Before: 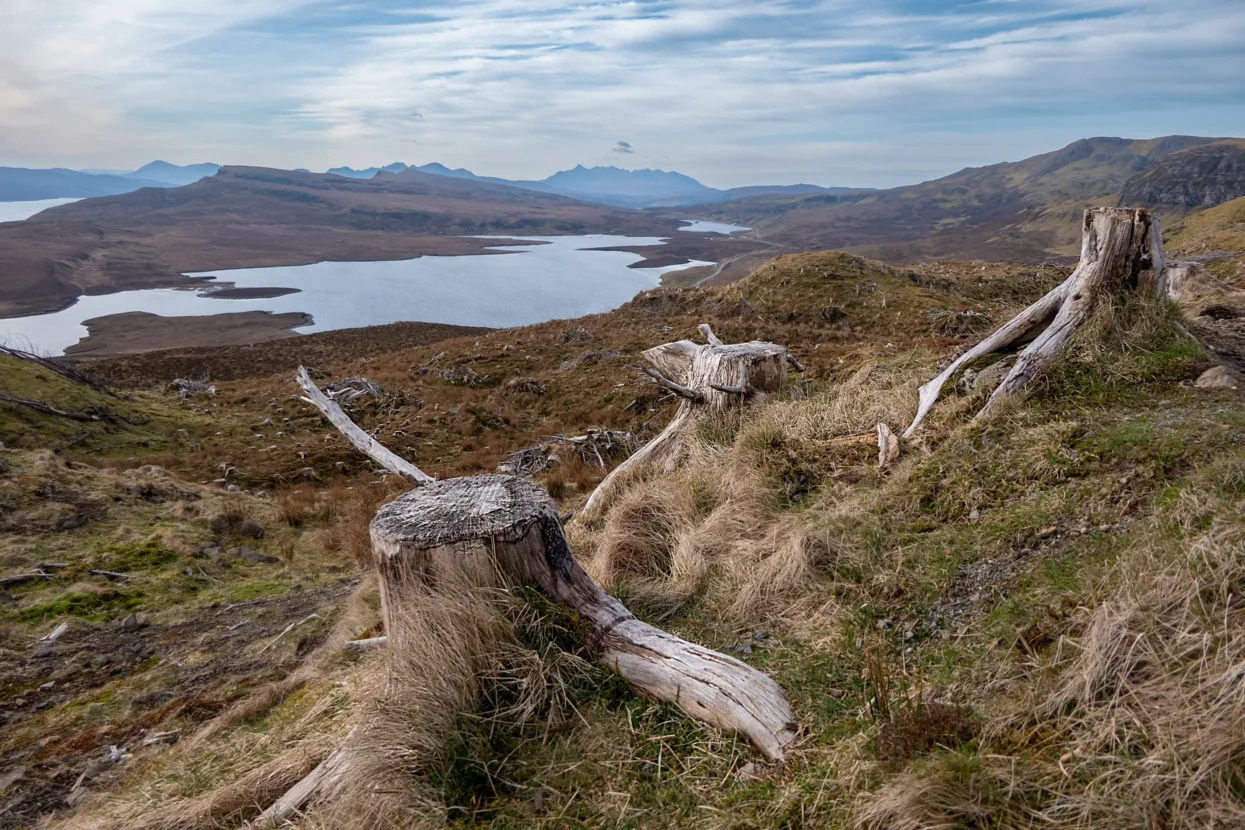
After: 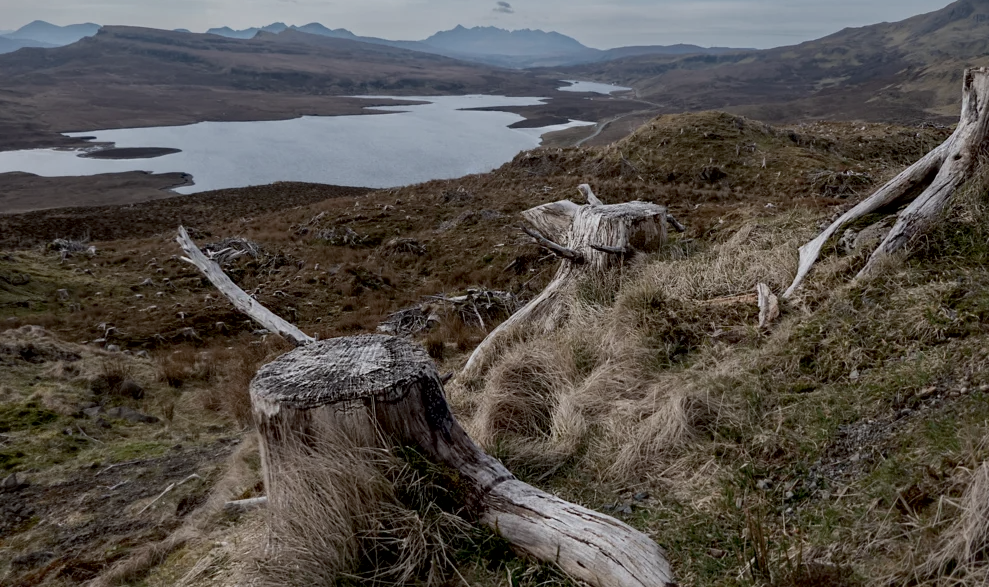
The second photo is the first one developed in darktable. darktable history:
contrast brightness saturation: contrast 0.1, saturation -0.36
exposure: black level correction 0.011, exposure -0.478 EV, compensate highlight preservation false
white balance: red 0.982, blue 1.018
crop: left 9.712%, top 16.928%, right 10.845%, bottom 12.332%
